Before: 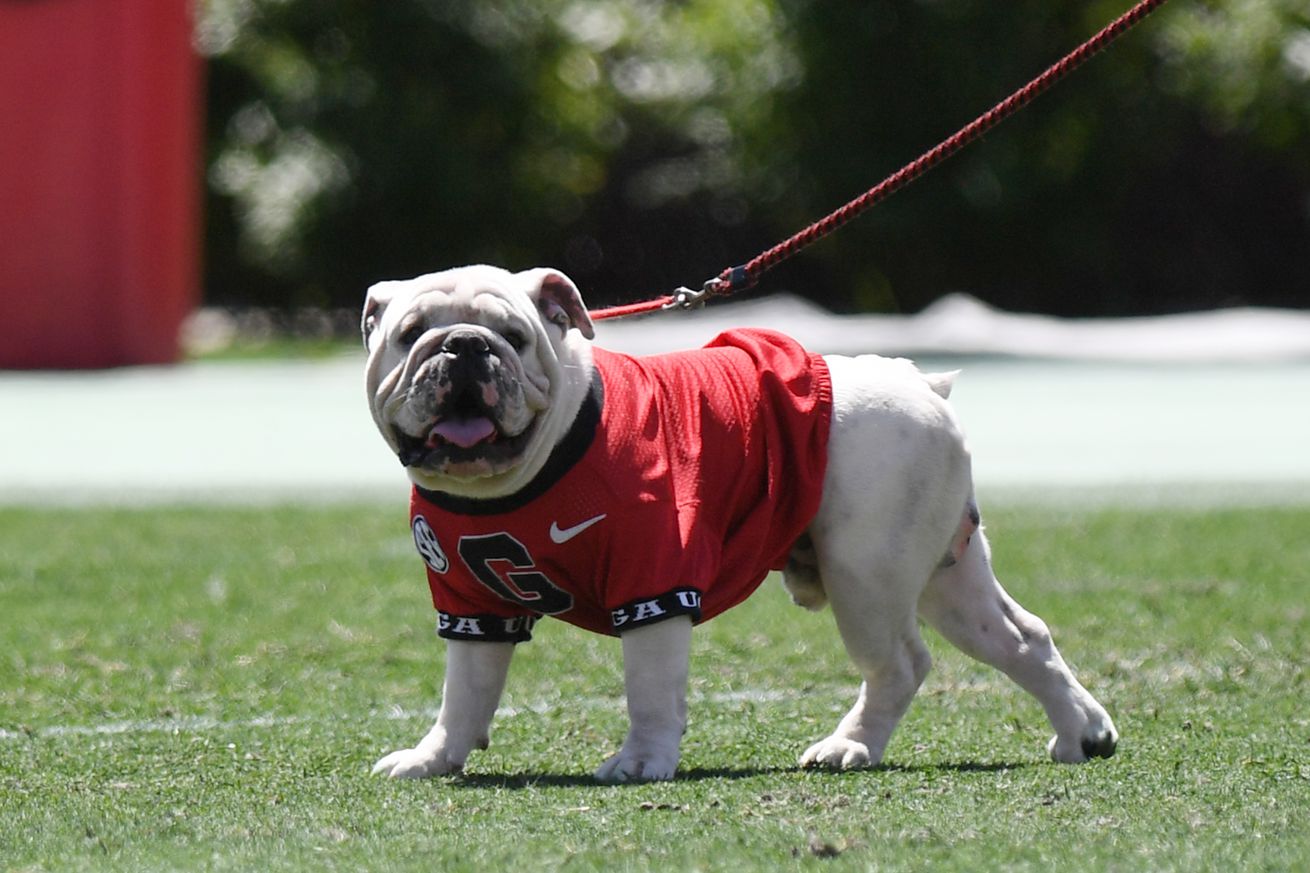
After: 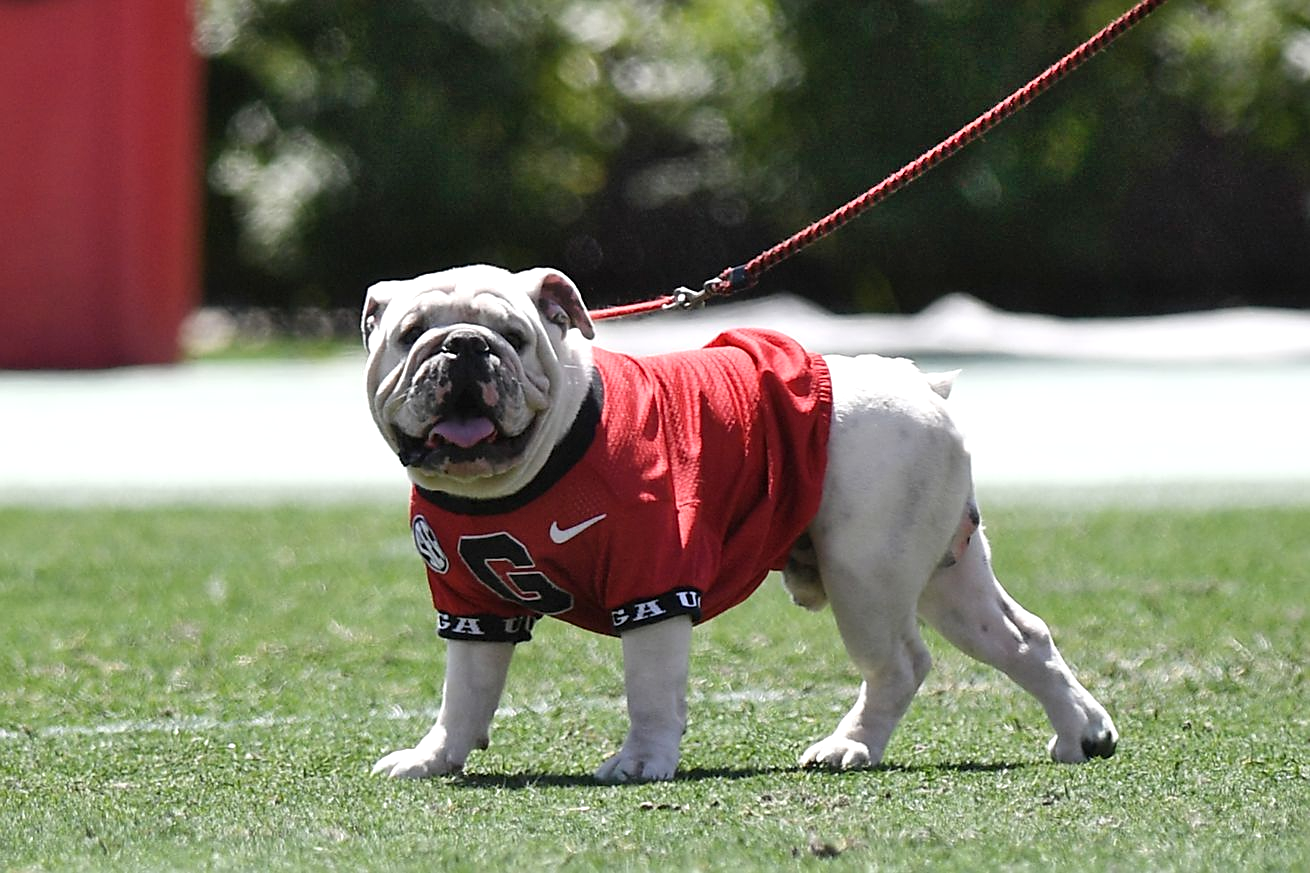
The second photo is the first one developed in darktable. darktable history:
shadows and highlights: radius 44.78, white point adjustment 6.64, compress 79.65%, highlights color adjustment 78.42%, soften with gaussian
sharpen: on, module defaults
